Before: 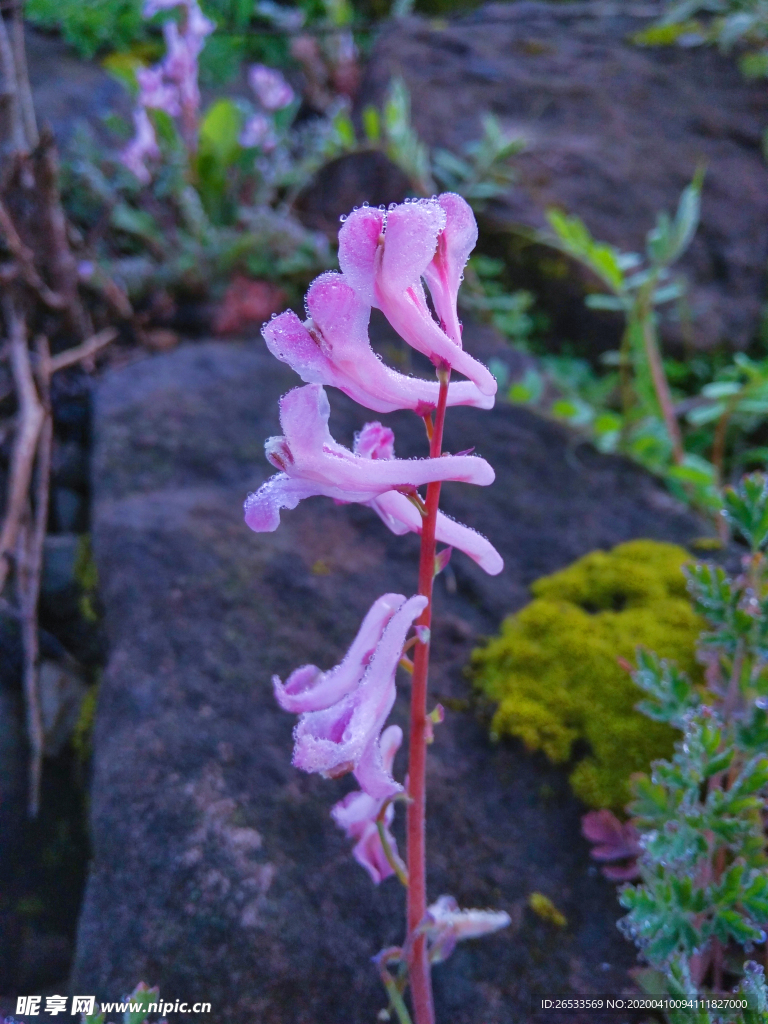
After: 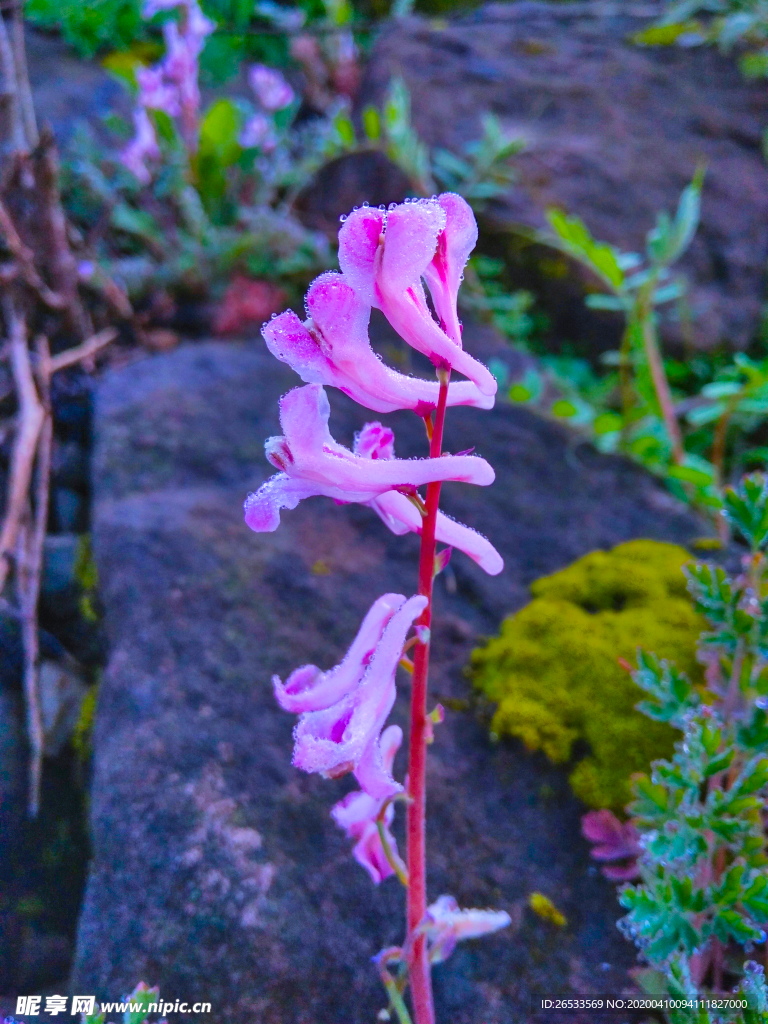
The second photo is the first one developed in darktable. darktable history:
shadows and highlights: low approximation 0.01, soften with gaussian
color balance rgb: linear chroma grading › global chroma 15%, perceptual saturation grading › global saturation 30%
tone equalizer: on, module defaults
